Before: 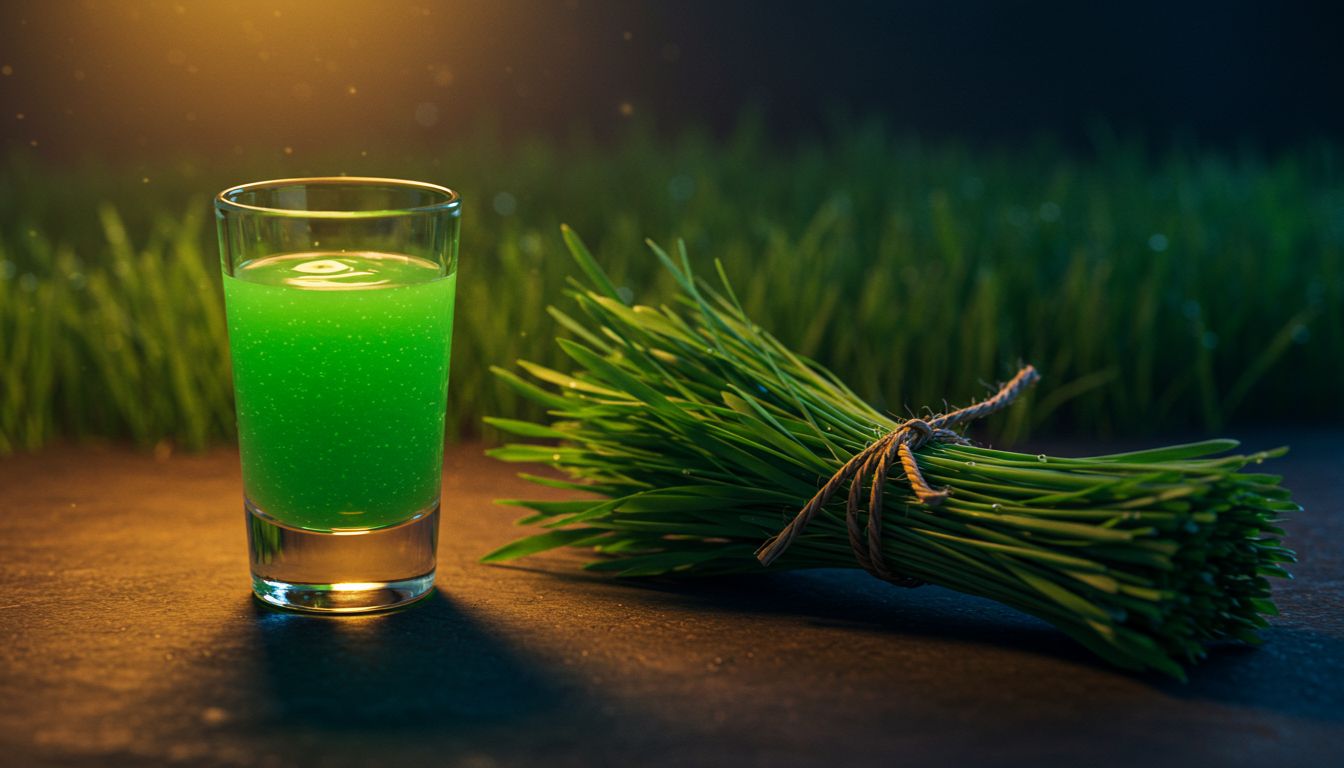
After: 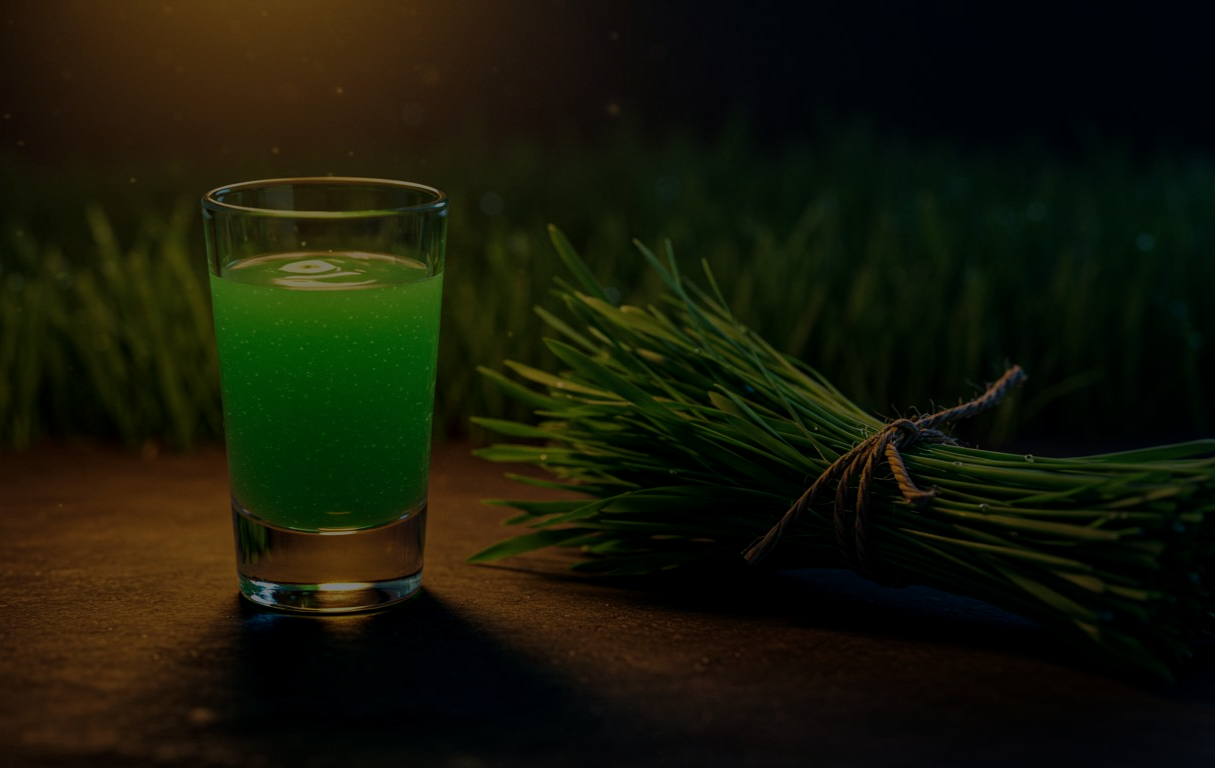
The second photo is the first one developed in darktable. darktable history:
local contrast: highlights 101%, shadows 101%, detail 119%, midtone range 0.2
crop and rotate: left 0.98%, right 8.552%
exposure: exposure -2.358 EV, compensate highlight preservation false
